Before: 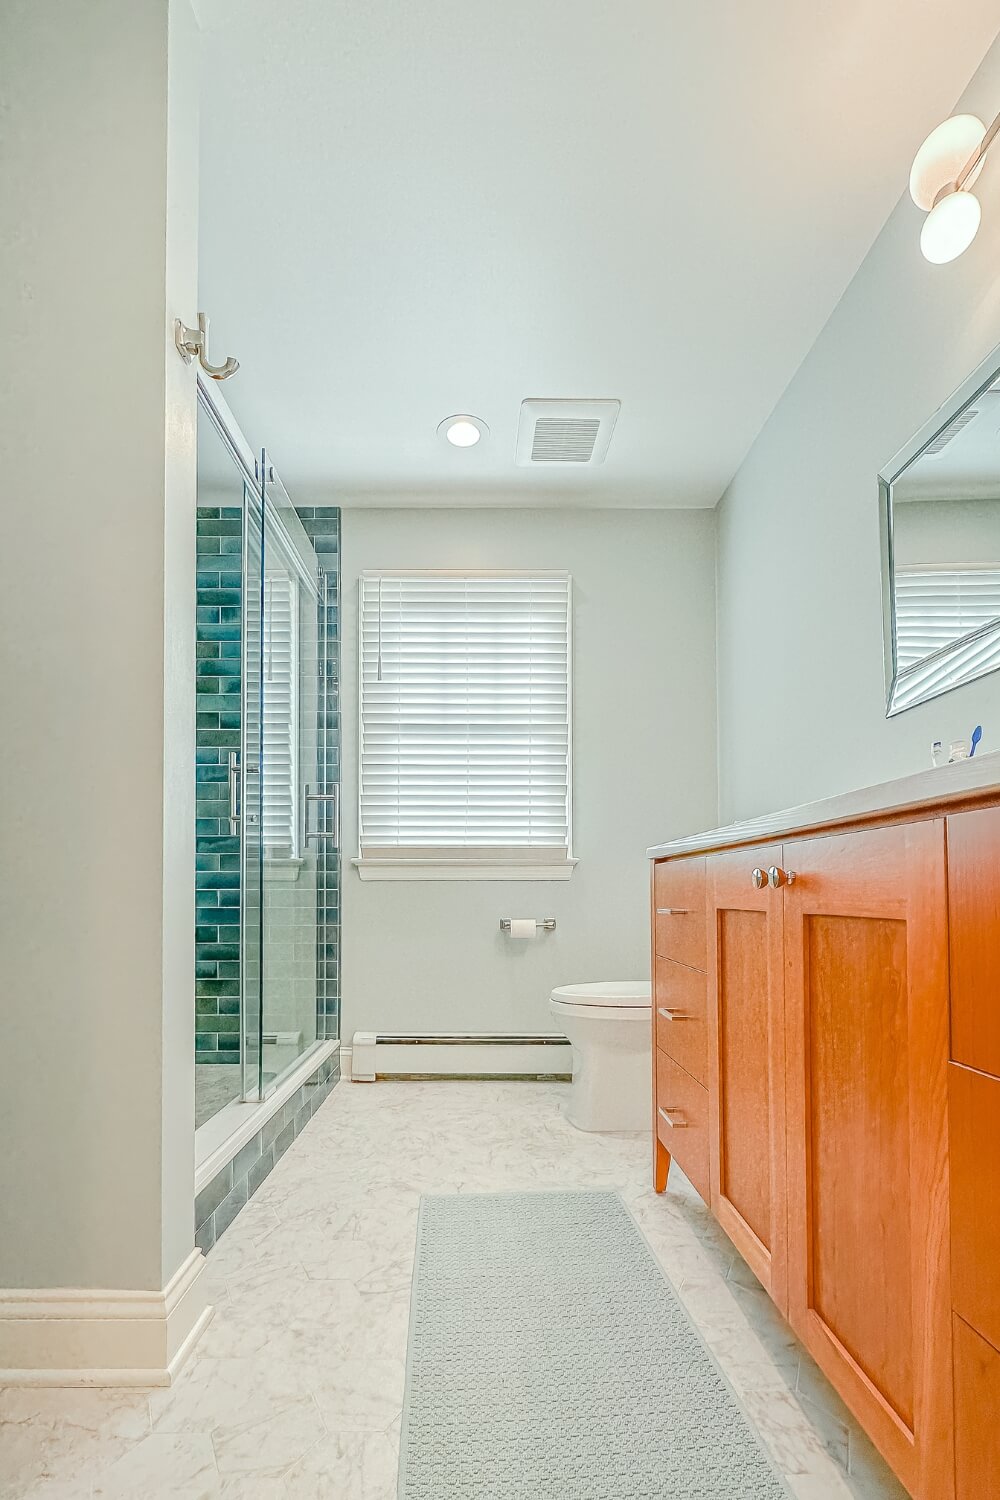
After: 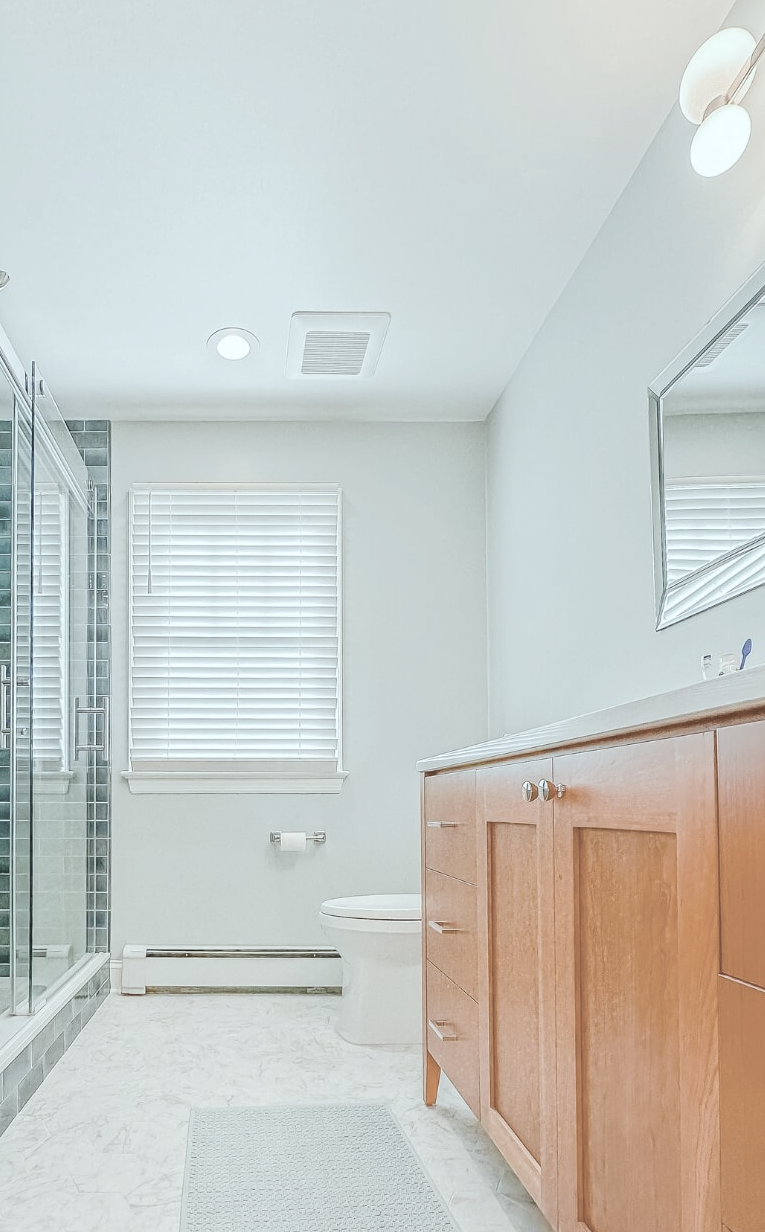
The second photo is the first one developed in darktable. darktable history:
contrast brightness saturation: brightness 0.18, saturation -0.5
crop: left 23.095%, top 5.827%, bottom 11.854%
white balance: red 0.925, blue 1.046
fill light: on, module defaults
